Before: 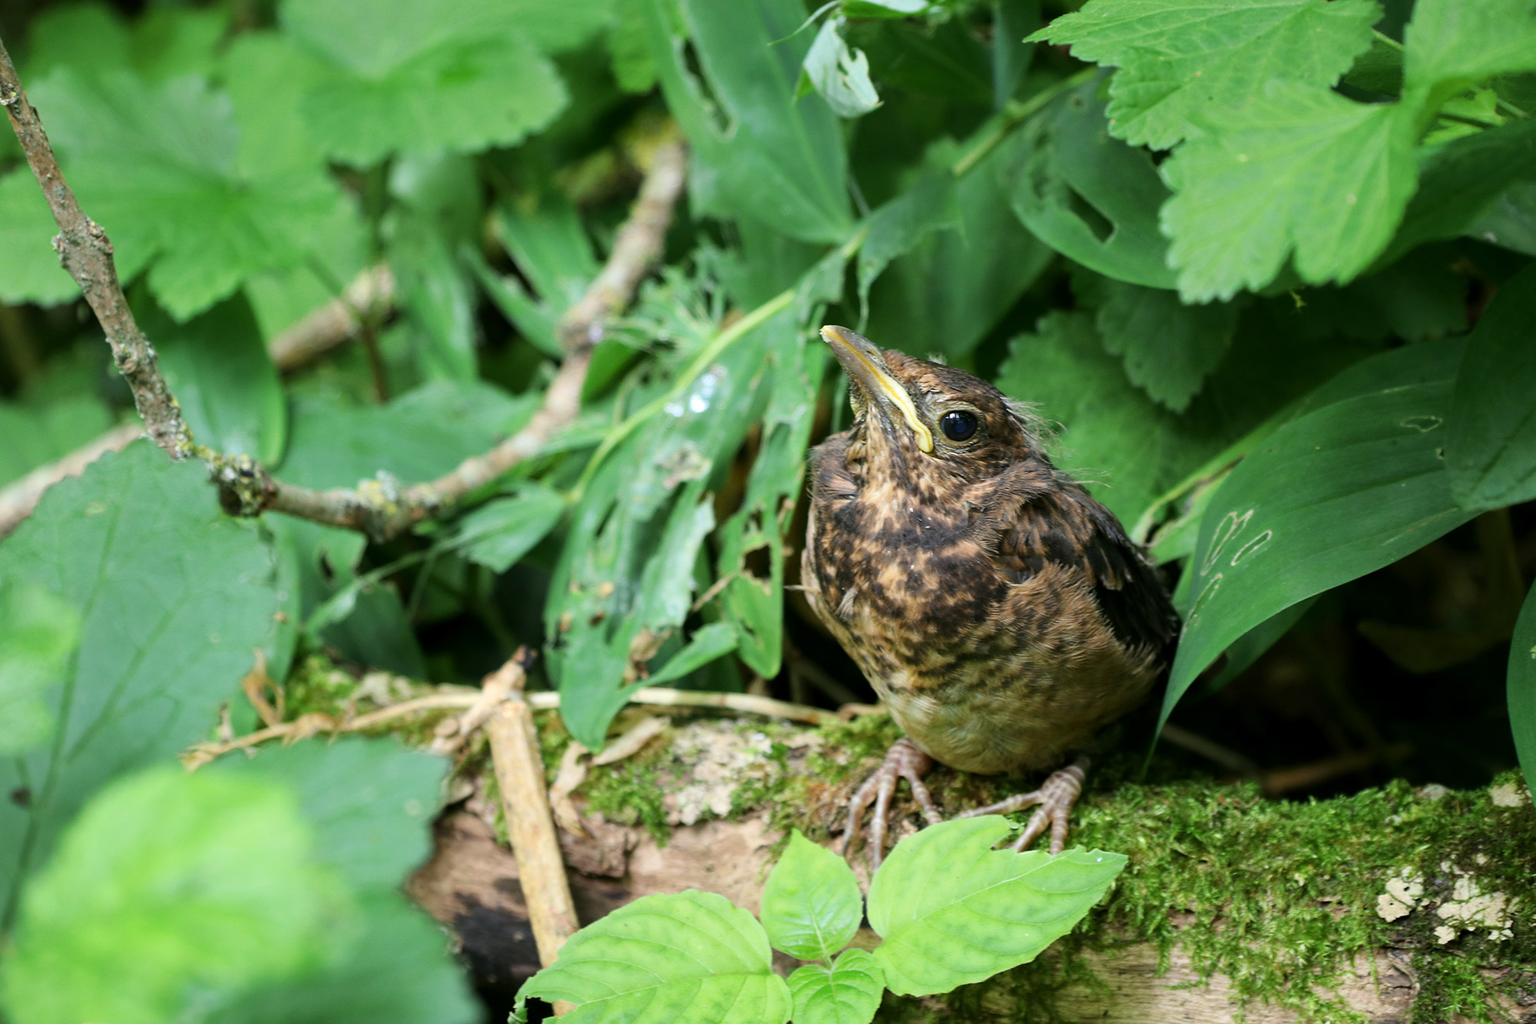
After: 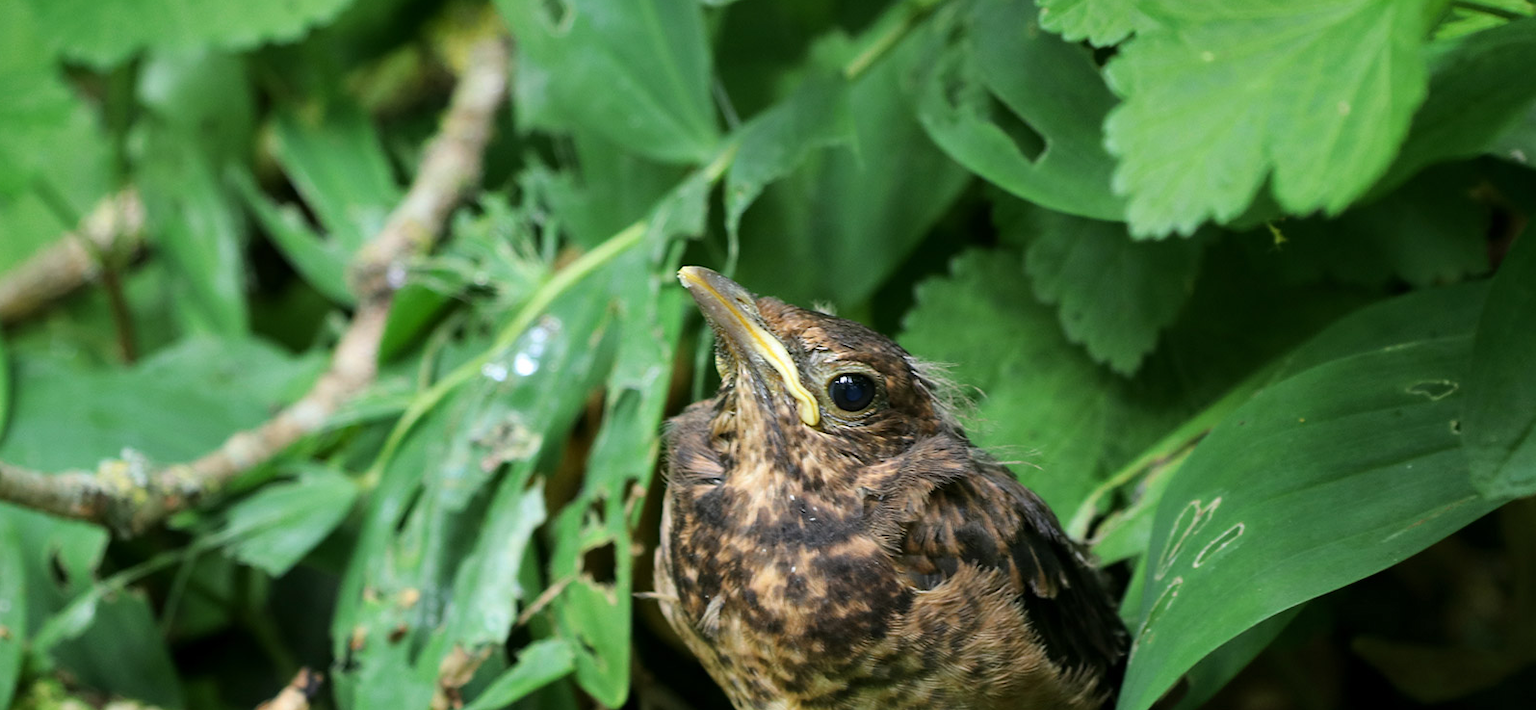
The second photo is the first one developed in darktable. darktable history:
crop: left 18.241%, top 11.091%, right 1.987%, bottom 33.544%
shadows and highlights: shadows 20.78, highlights -81.26, soften with gaussian
